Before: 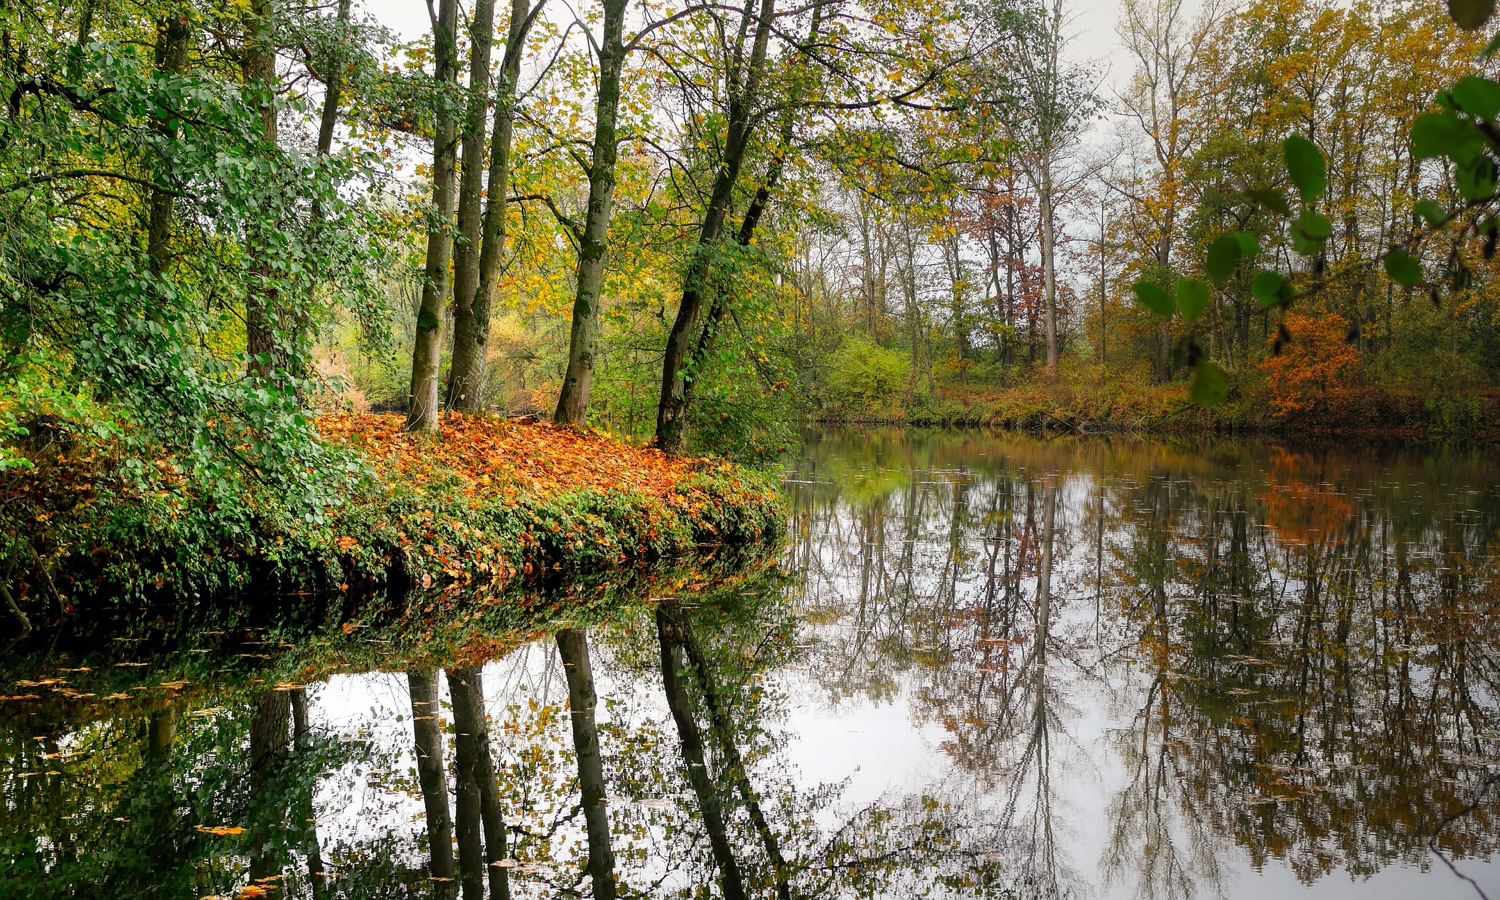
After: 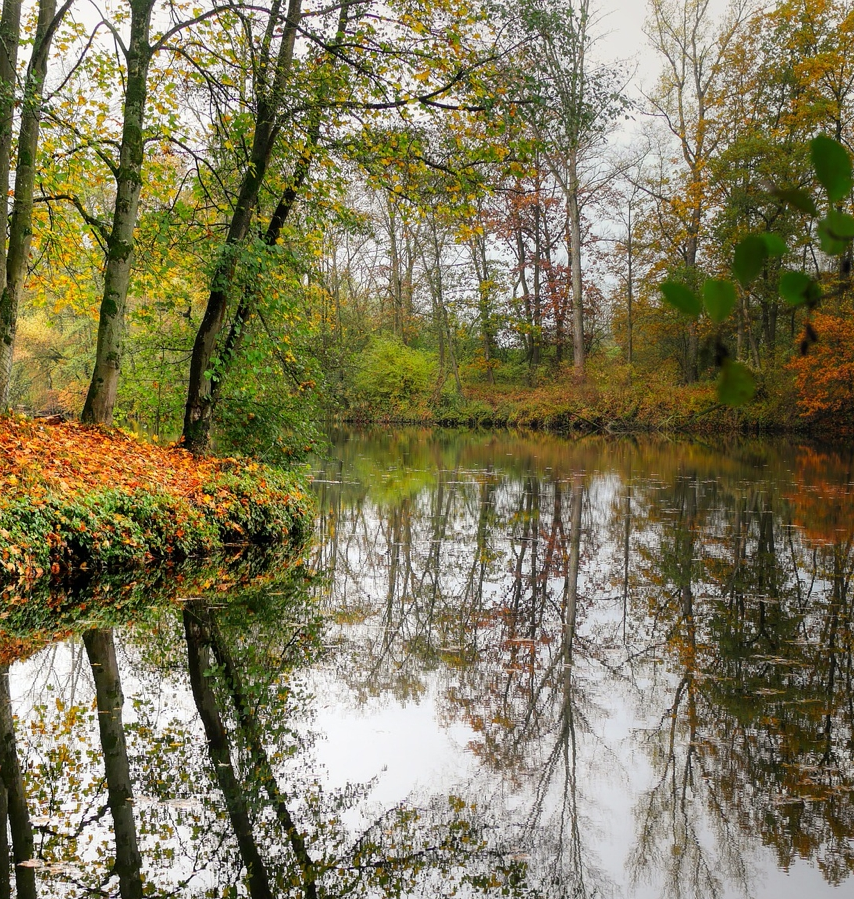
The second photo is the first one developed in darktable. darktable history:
crop: left 31.552%, top 0.008%, right 11.472%
